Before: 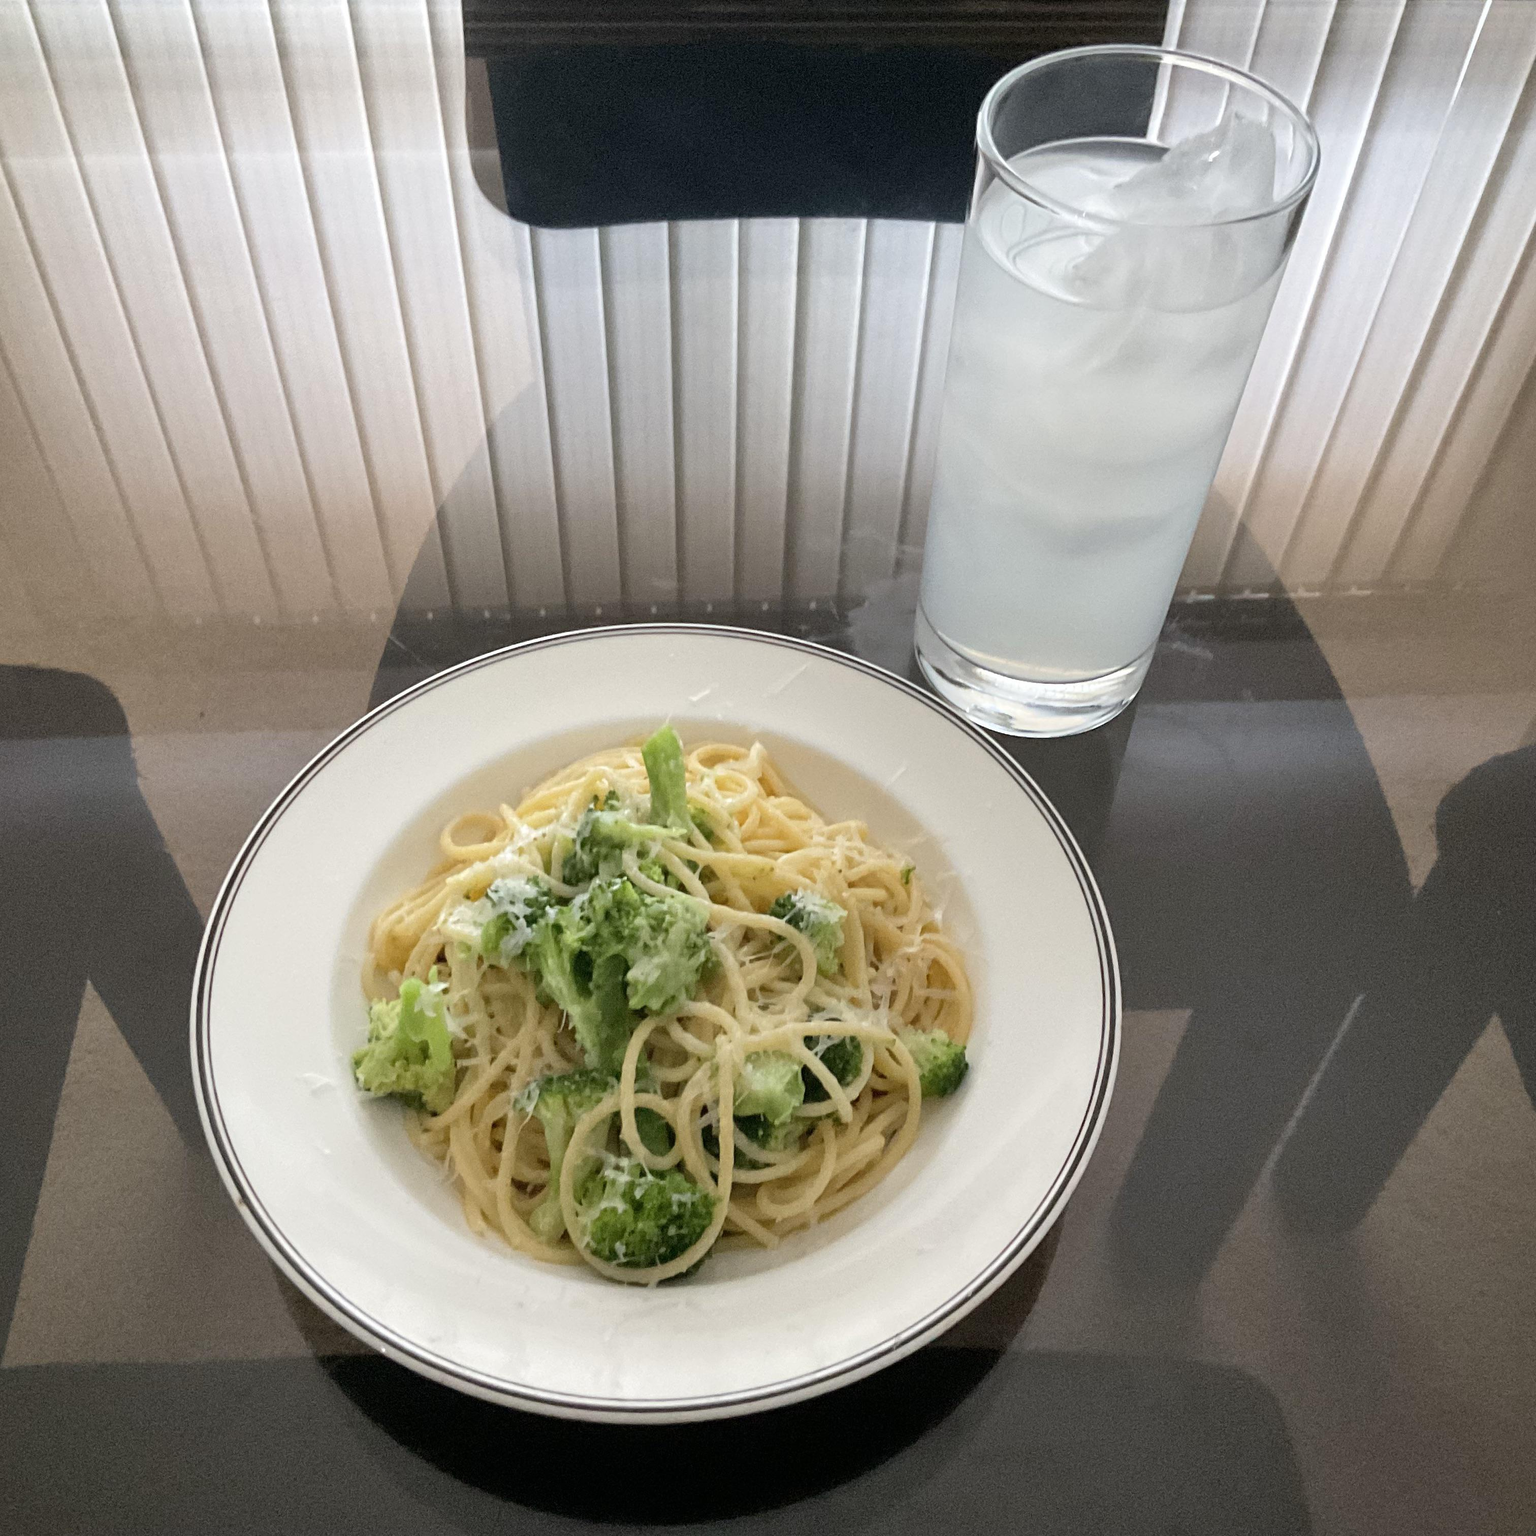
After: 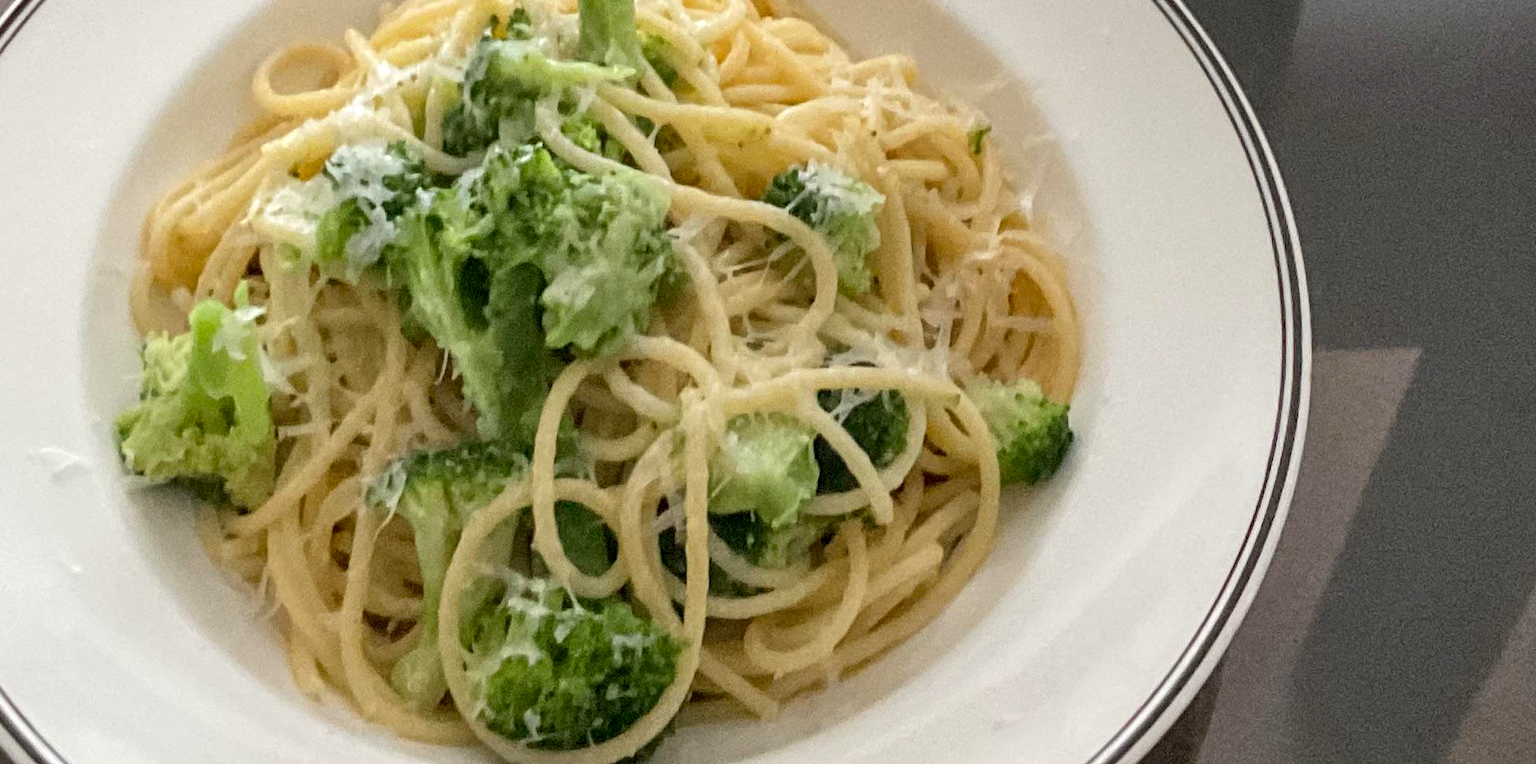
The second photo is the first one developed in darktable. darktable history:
crop: left 18.091%, top 51.13%, right 17.525%, bottom 16.85%
local contrast: on, module defaults
